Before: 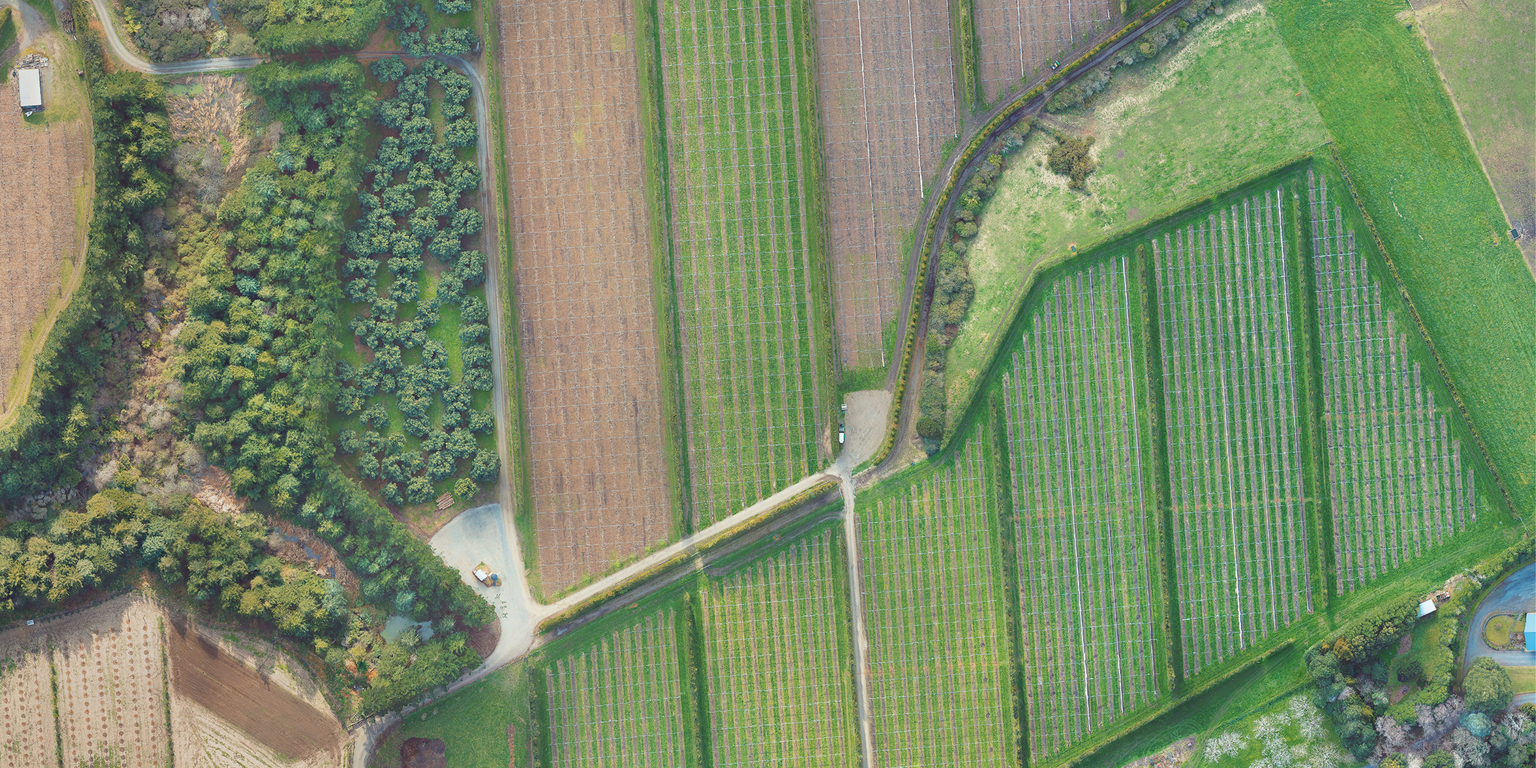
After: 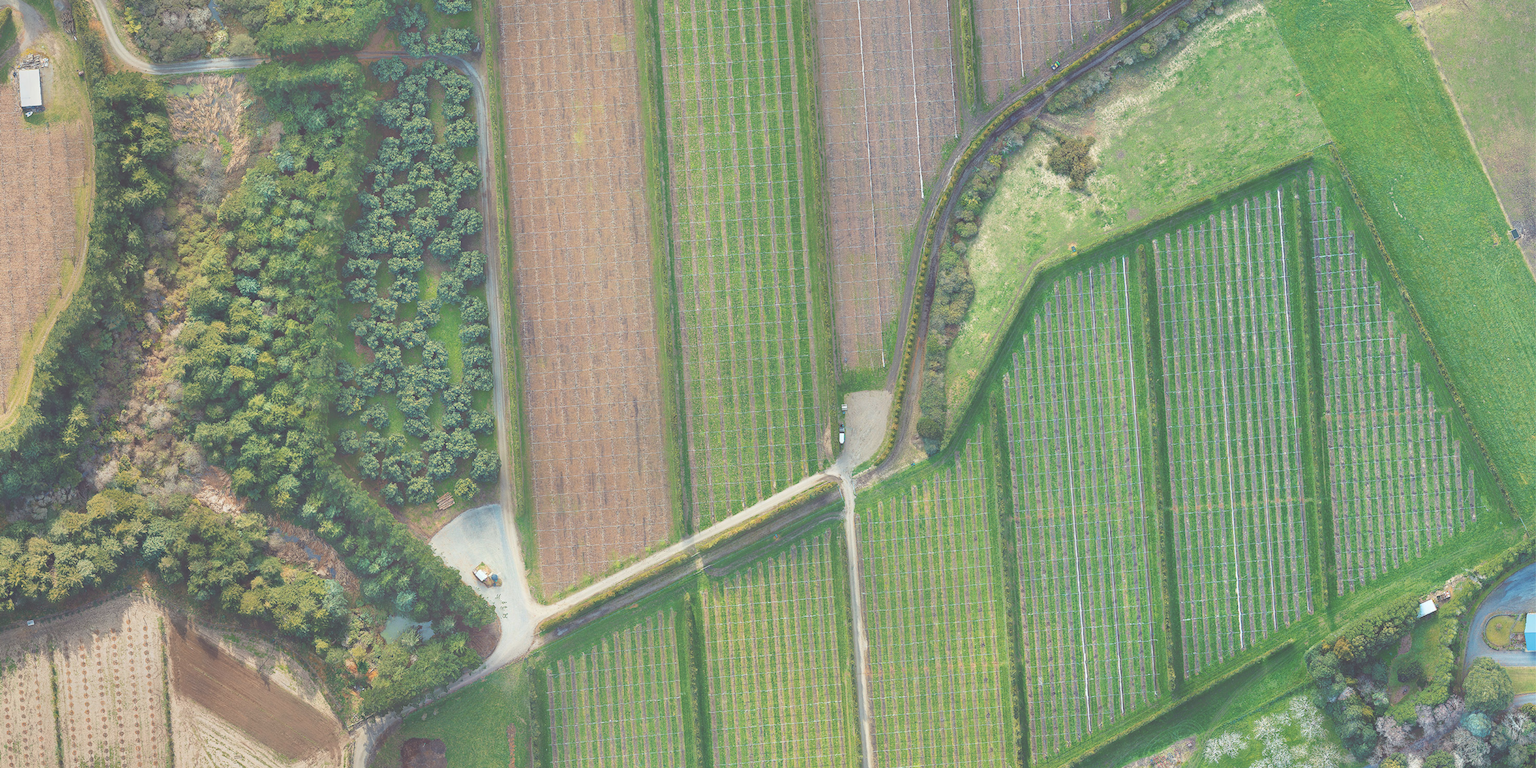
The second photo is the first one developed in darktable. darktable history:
exposure: black level correction -0.041, exposure 0.06 EV, compensate exposure bias true, compensate highlight preservation false
